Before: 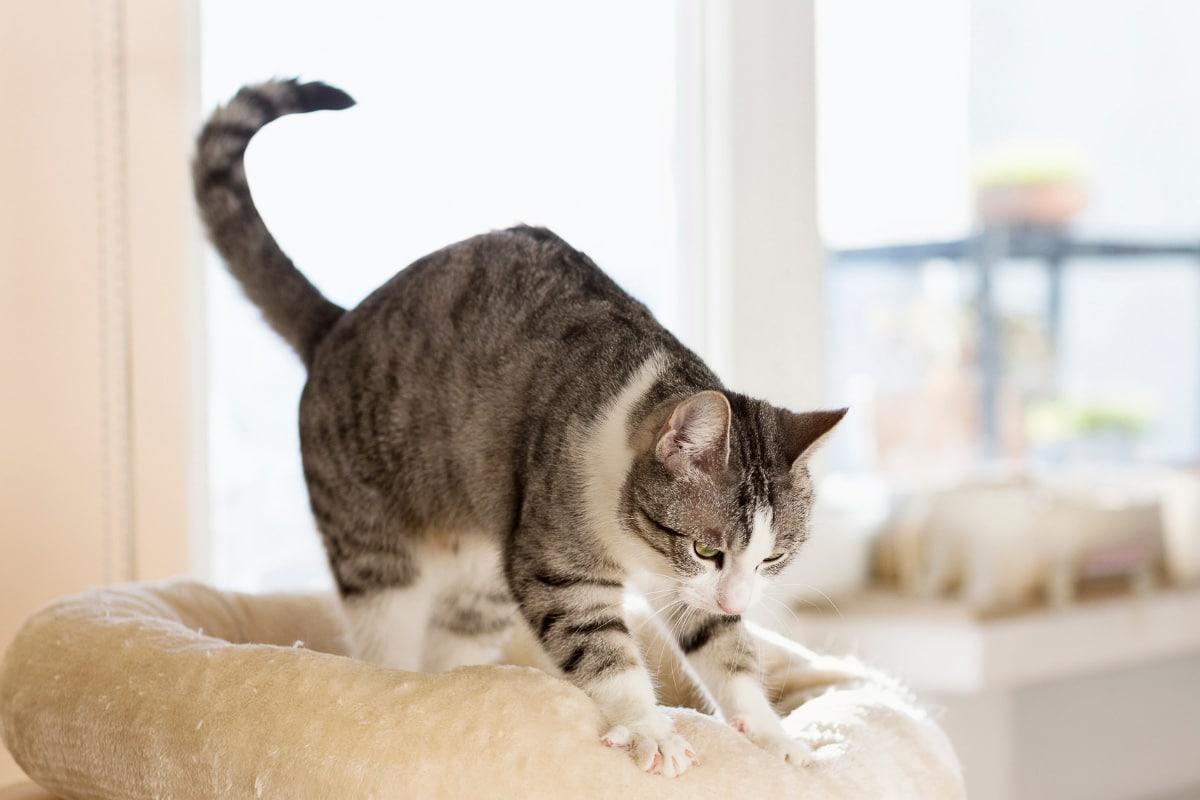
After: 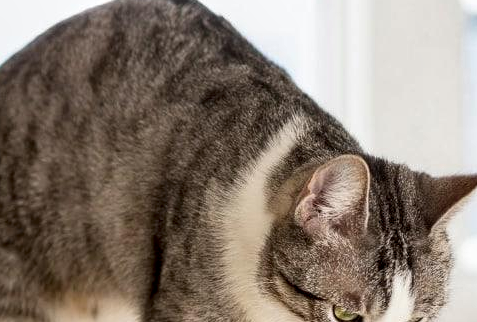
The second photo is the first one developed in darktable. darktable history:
local contrast: detail 130%
crop: left 30.102%, top 29.556%, right 30.134%, bottom 30.116%
